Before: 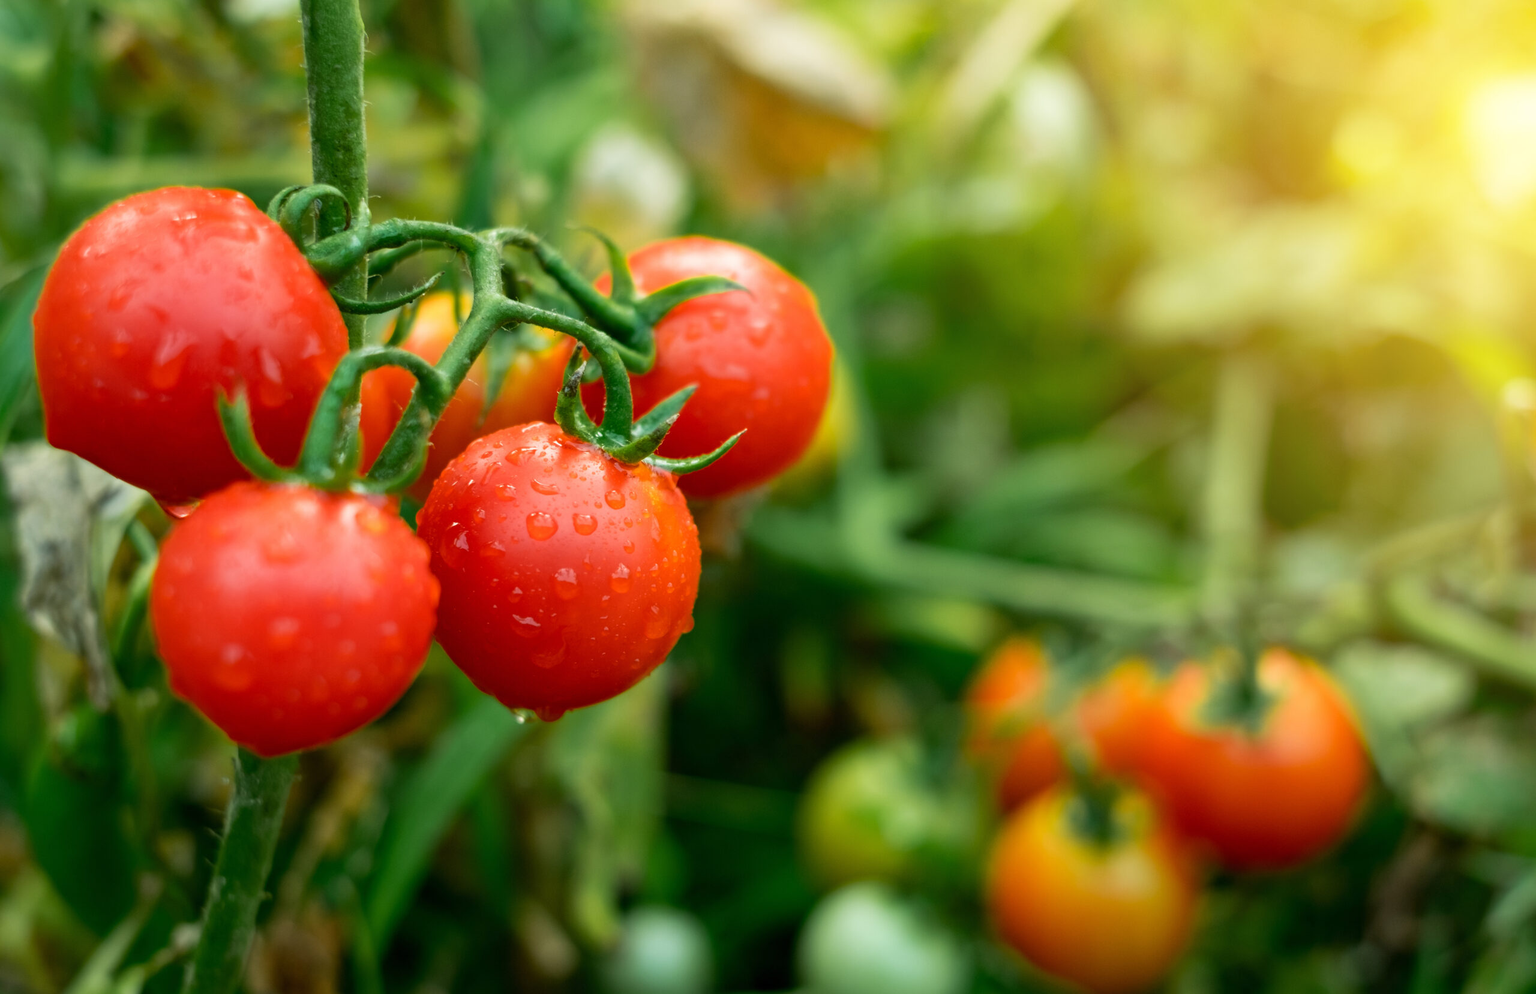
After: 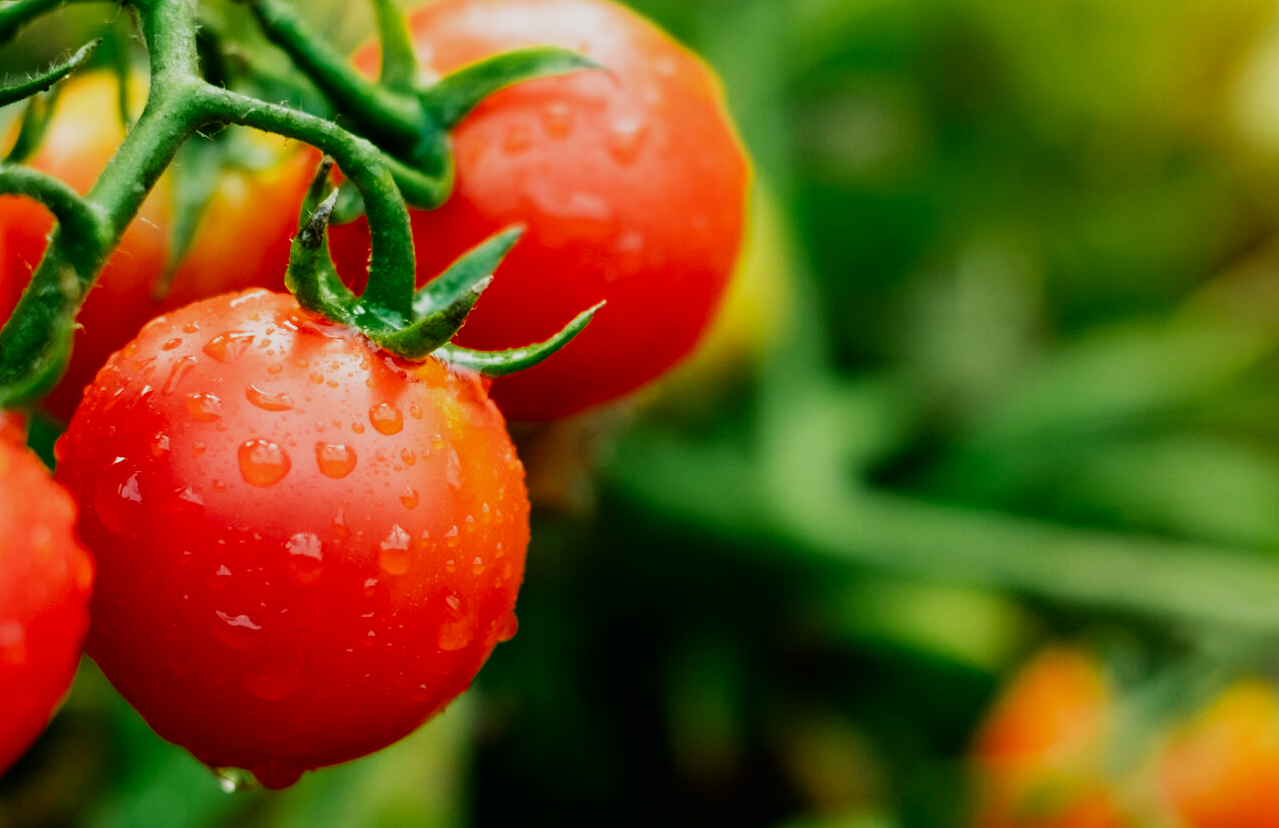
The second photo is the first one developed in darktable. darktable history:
sigmoid: contrast 1.7, skew -0.2, preserve hue 0%, red attenuation 0.1, red rotation 0.035, green attenuation 0.1, green rotation -0.017, blue attenuation 0.15, blue rotation -0.052, base primaries Rec2020
crop: left 25%, top 25%, right 25%, bottom 25%
